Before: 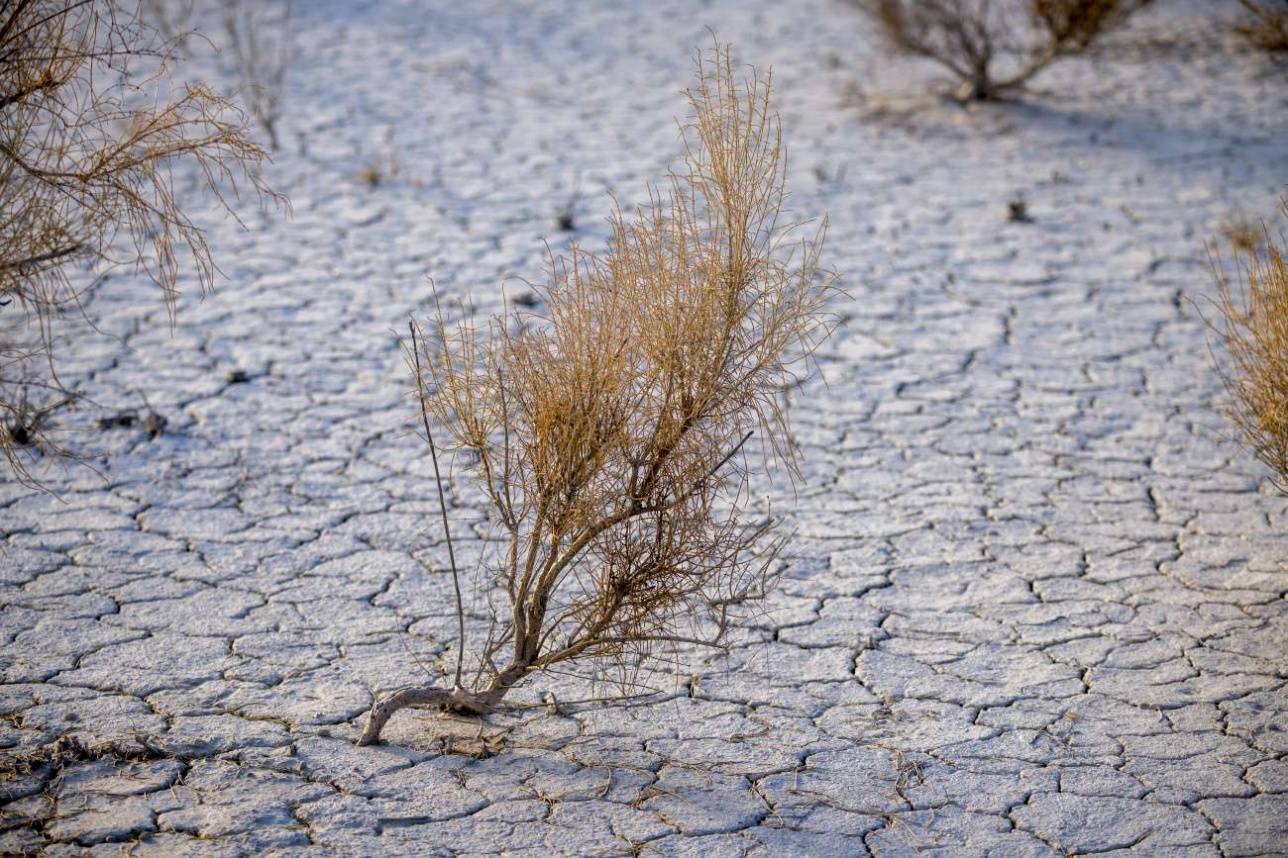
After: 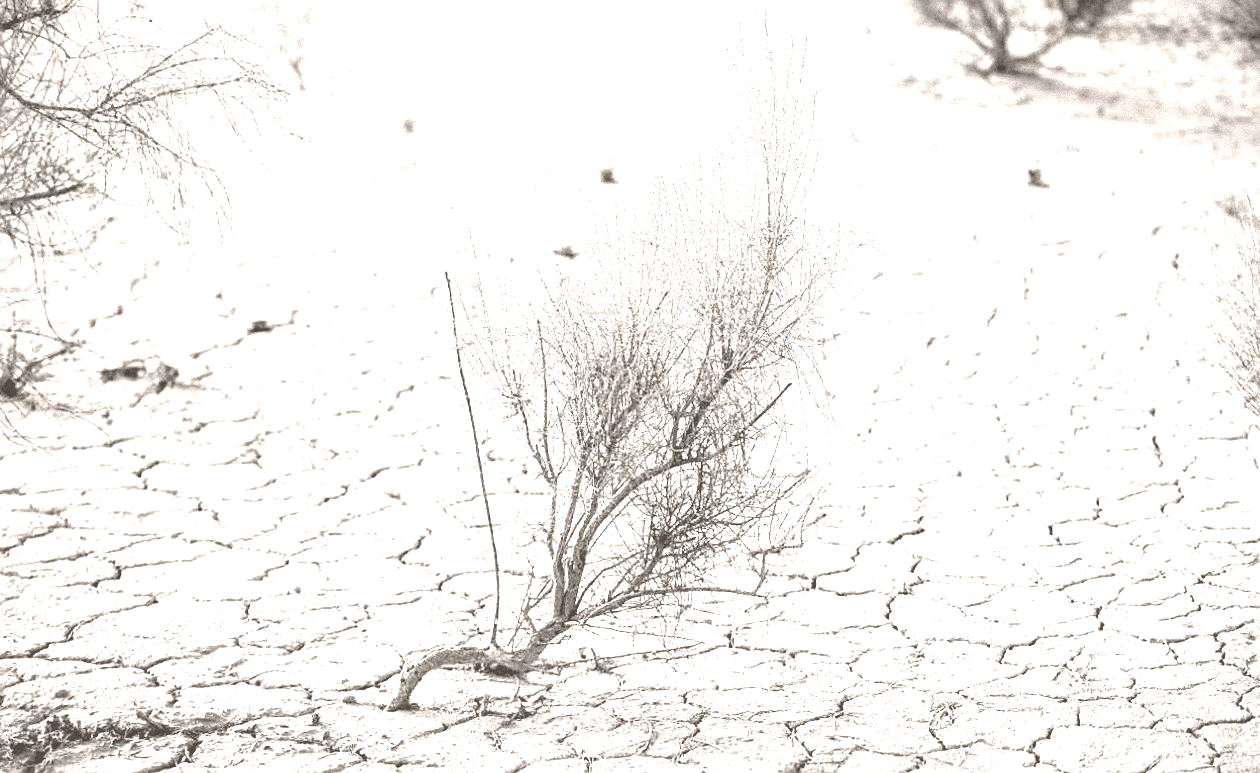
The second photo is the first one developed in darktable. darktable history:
crop: left 0.434%, top 0.485%, right 0.244%, bottom 0.386%
tone equalizer: -8 EV -0.001 EV, -7 EV 0.001 EV, -6 EV -0.002 EV, -5 EV -0.003 EV, -4 EV -0.062 EV, -3 EV -0.222 EV, -2 EV -0.267 EV, -1 EV 0.105 EV, +0 EV 0.303 EV
color balance rgb: shadows lift › luminance -20%, power › hue 72.24°, highlights gain › luminance 15%, global offset › hue 171.6°, perceptual saturation grading › global saturation 14.09%, perceptual saturation grading › highlights -25%, perceptual saturation grading › shadows 25%, global vibrance 25%, contrast 10%
rotate and perspective: rotation -0.013°, lens shift (vertical) -0.027, lens shift (horizontal) 0.178, crop left 0.016, crop right 0.989, crop top 0.082, crop bottom 0.918
colorize: hue 34.49°, saturation 35.33%, source mix 100%, lightness 55%, version 1
sharpen: on, module defaults
contrast brightness saturation: contrast 0.14, brightness 0.21
grain: mid-tones bias 0%
